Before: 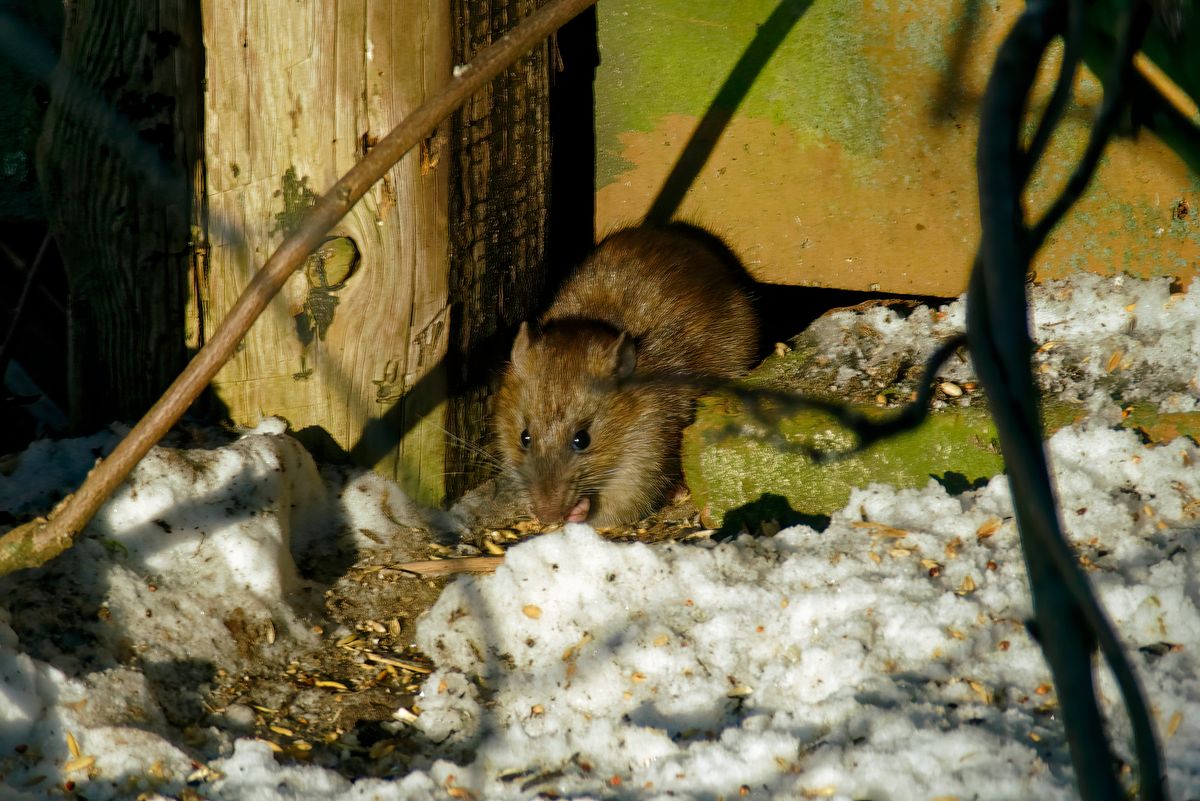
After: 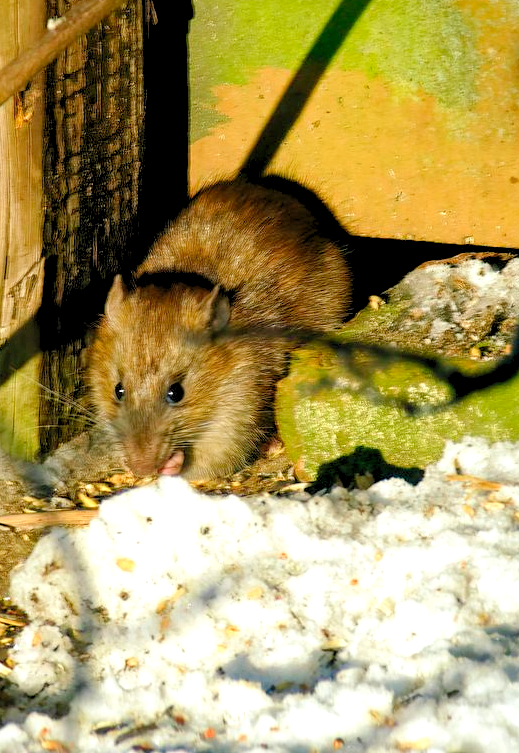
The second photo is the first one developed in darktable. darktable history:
crop: left 33.851%, top 5.951%, right 22.885%
levels: white 99.88%, levels [0.036, 0.364, 0.827]
